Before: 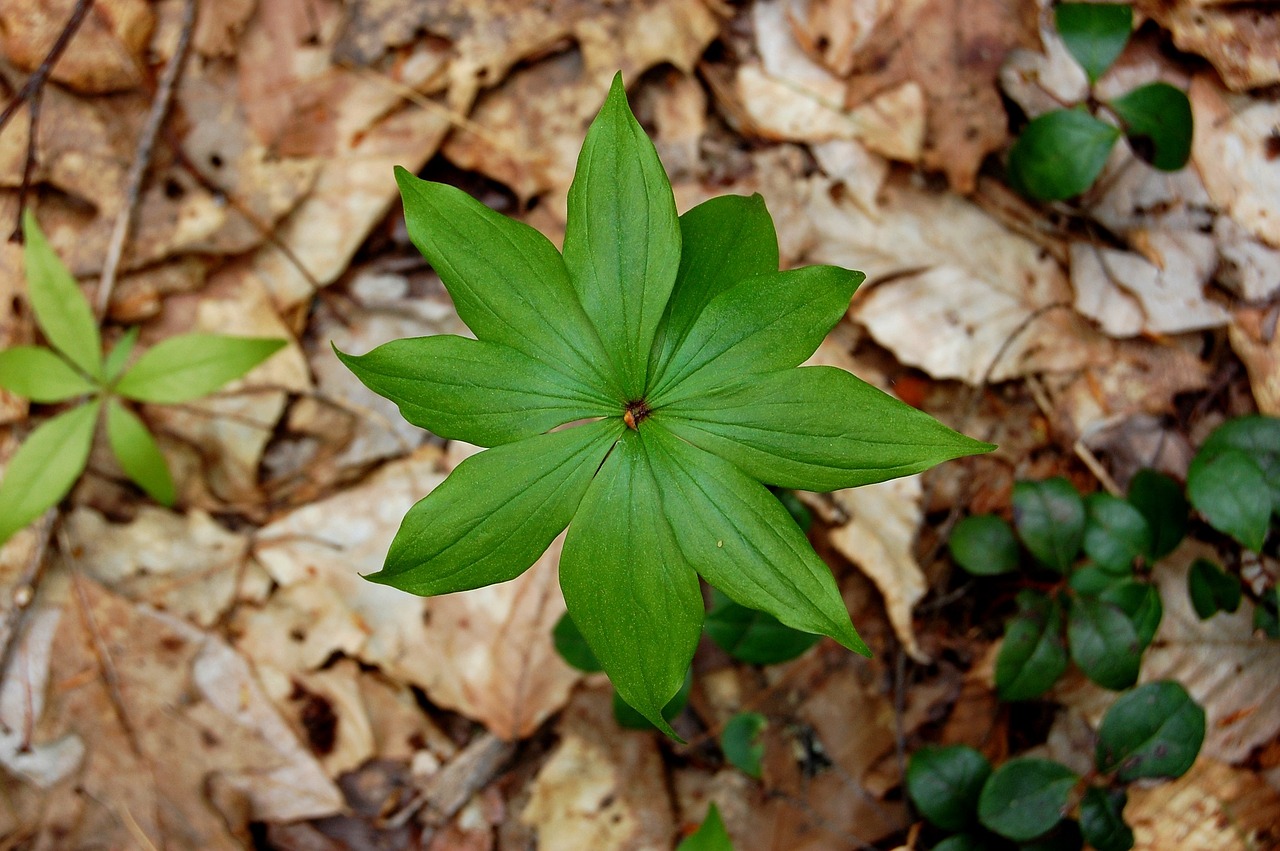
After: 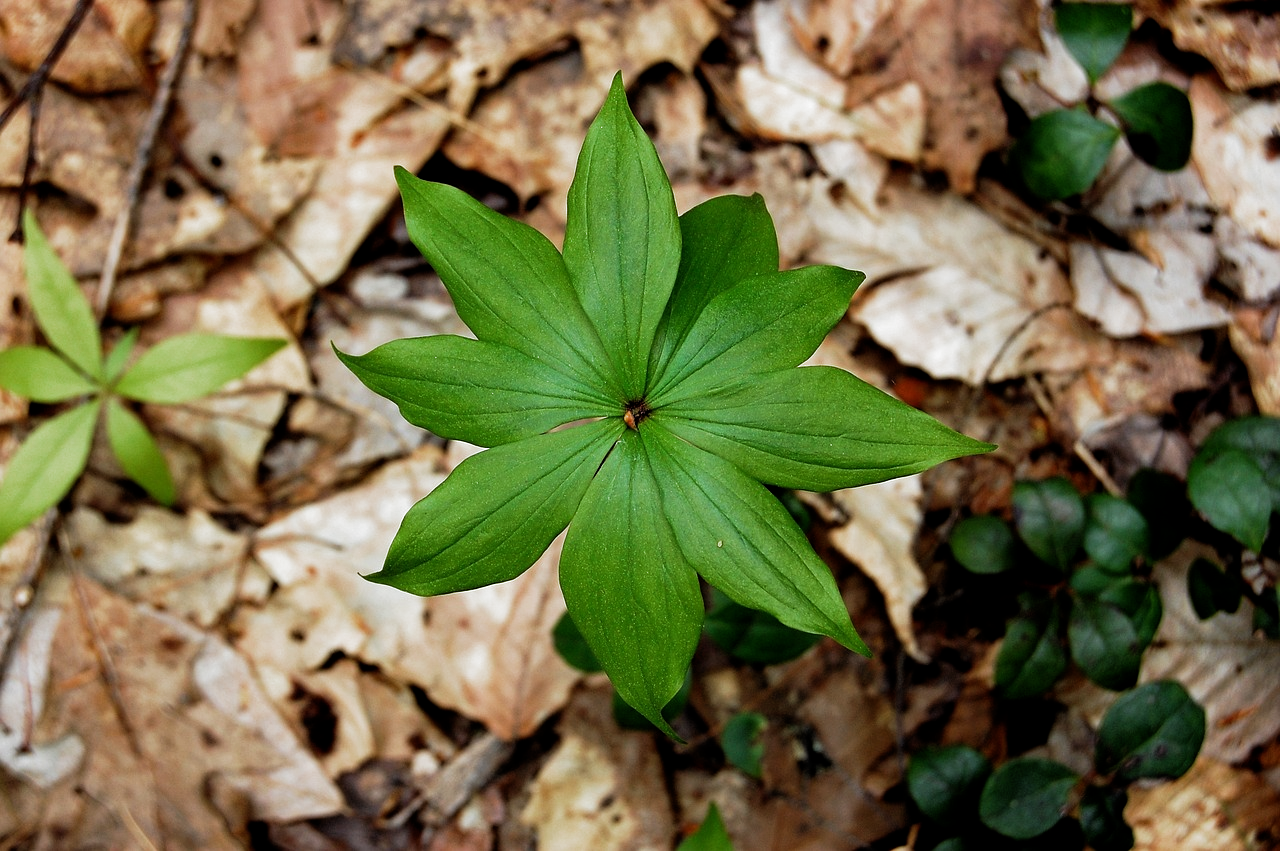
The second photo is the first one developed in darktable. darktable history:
filmic rgb: black relative exposure -8.28 EV, white relative exposure 2.2 EV, target white luminance 99.88%, hardness 7.16, latitude 74.96%, contrast 1.319, highlights saturation mix -2.25%, shadows ↔ highlights balance 29.88%, add noise in highlights 0.002, color science v3 (2019), use custom middle-gray values true, contrast in highlights soft
